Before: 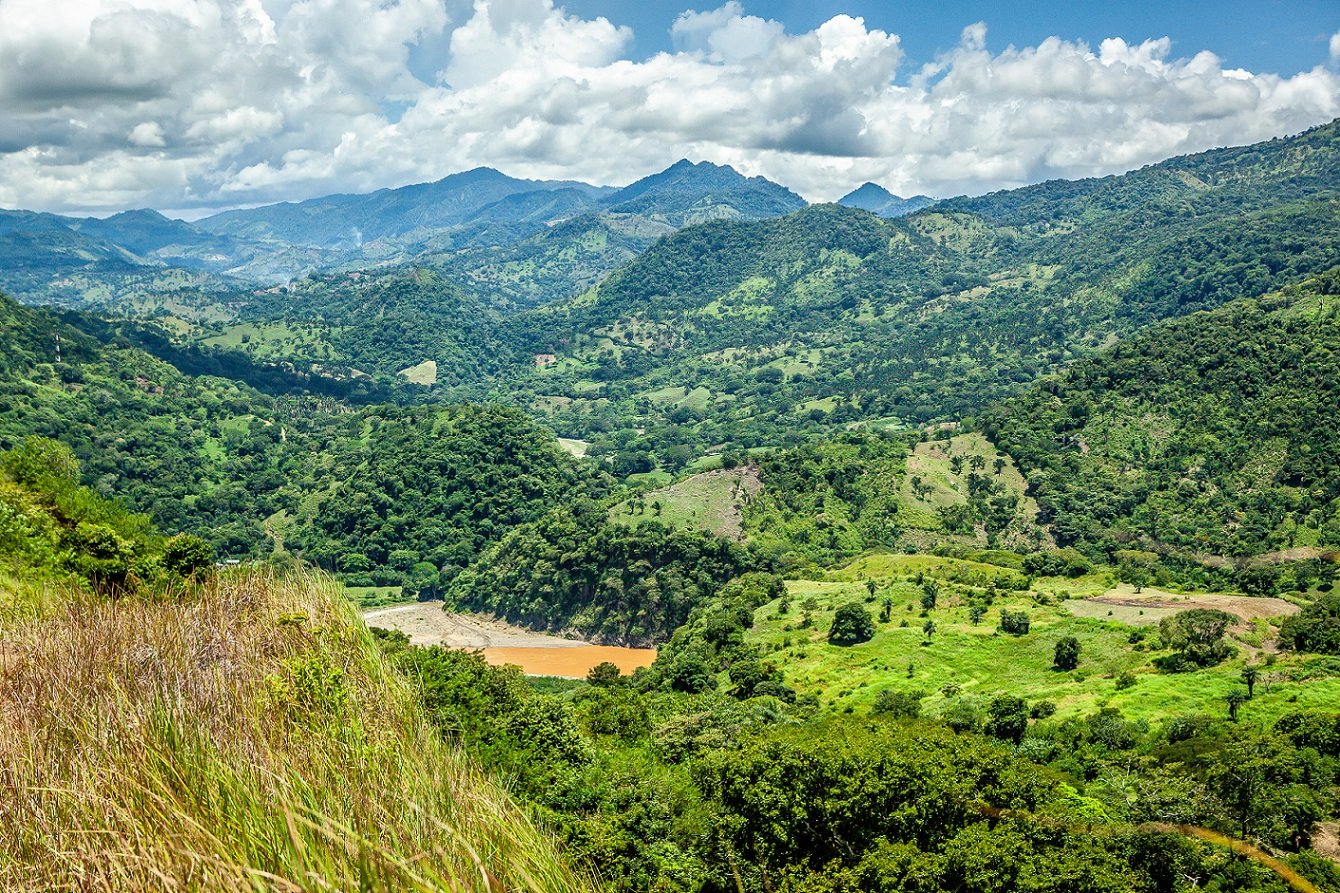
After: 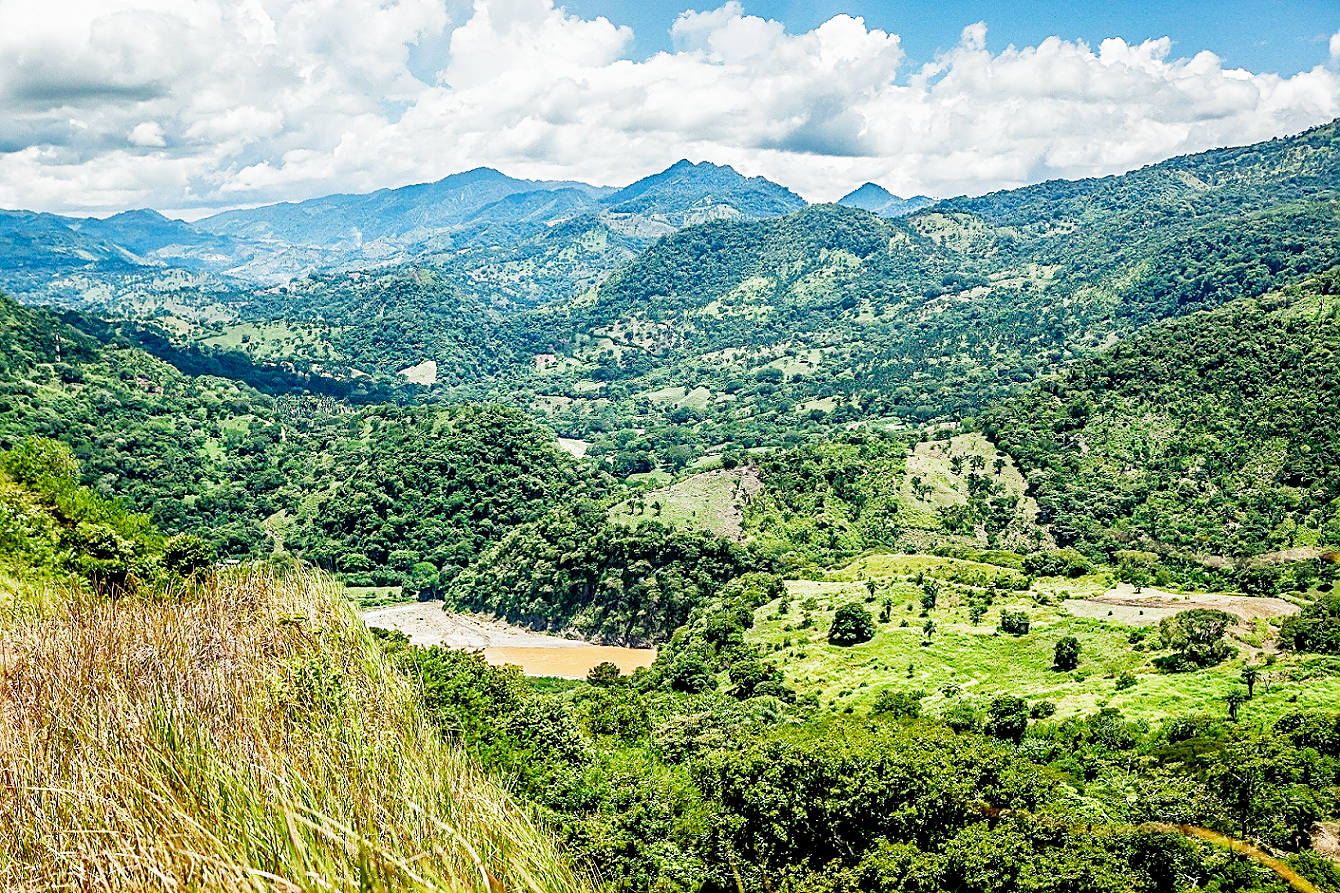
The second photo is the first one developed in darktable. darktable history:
sharpen: on, module defaults
filmic rgb: middle gray luminance 12.74%, black relative exposure -10.13 EV, white relative exposure 3.47 EV, threshold 6 EV, target black luminance 0%, hardness 5.74, latitude 44.69%, contrast 1.221, highlights saturation mix 5%, shadows ↔ highlights balance 26.78%, add noise in highlights 0, preserve chrominance no, color science v3 (2019), use custom middle-gray values true, iterations of high-quality reconstruction 0, contrast in highlights soft, enable highlight reconstruction true
